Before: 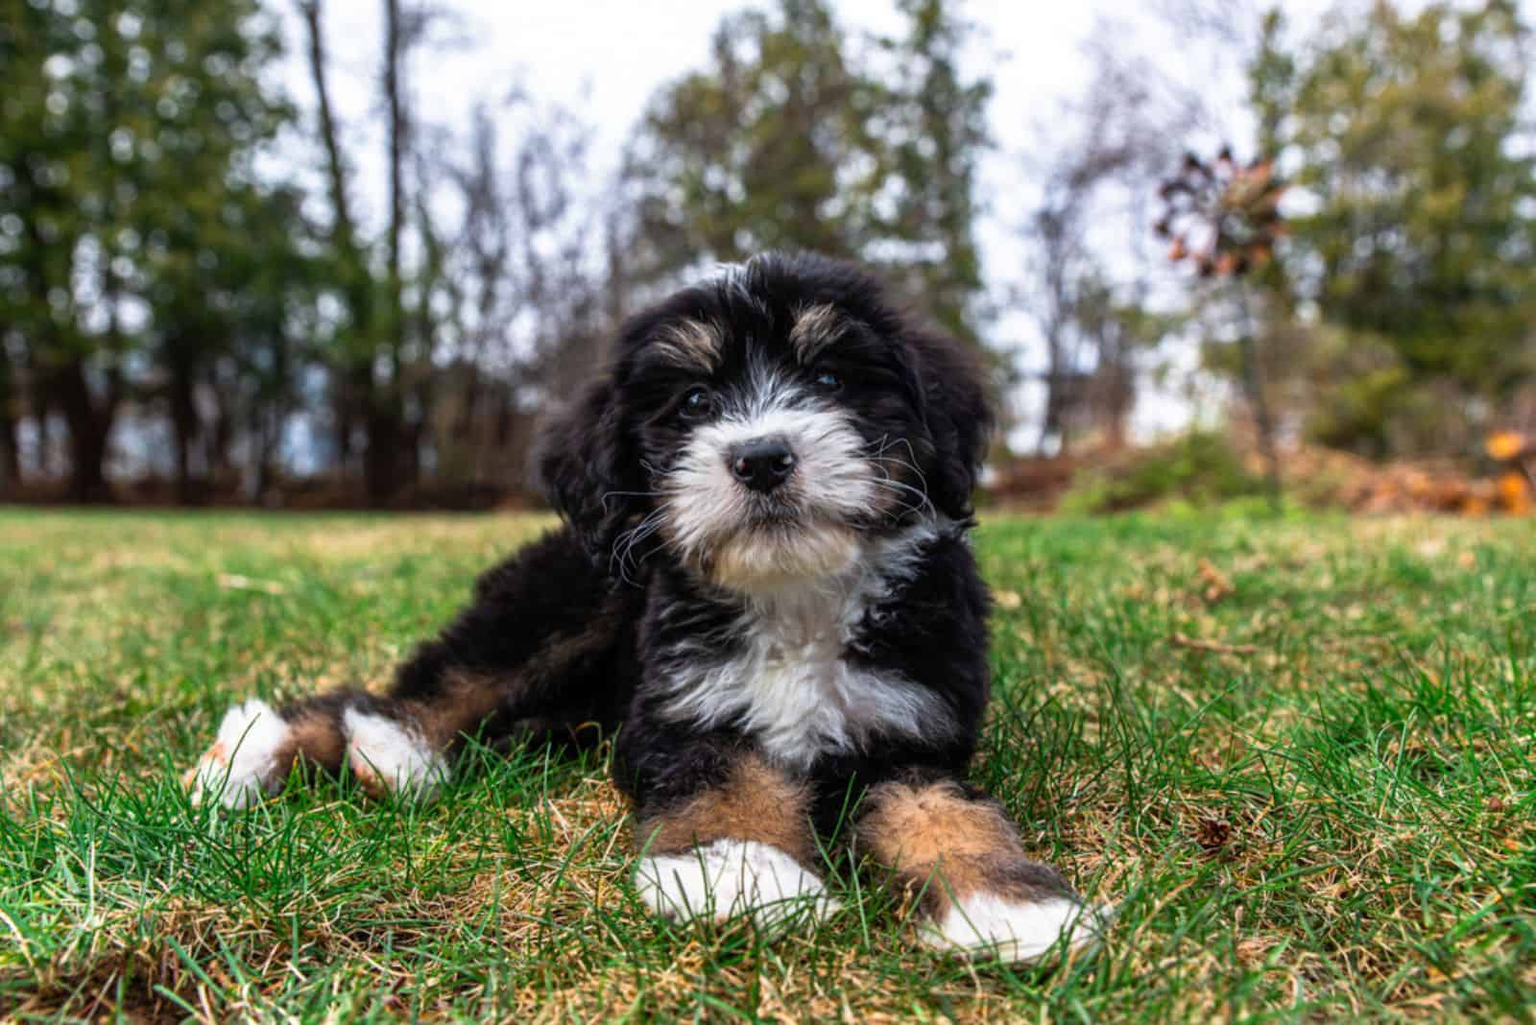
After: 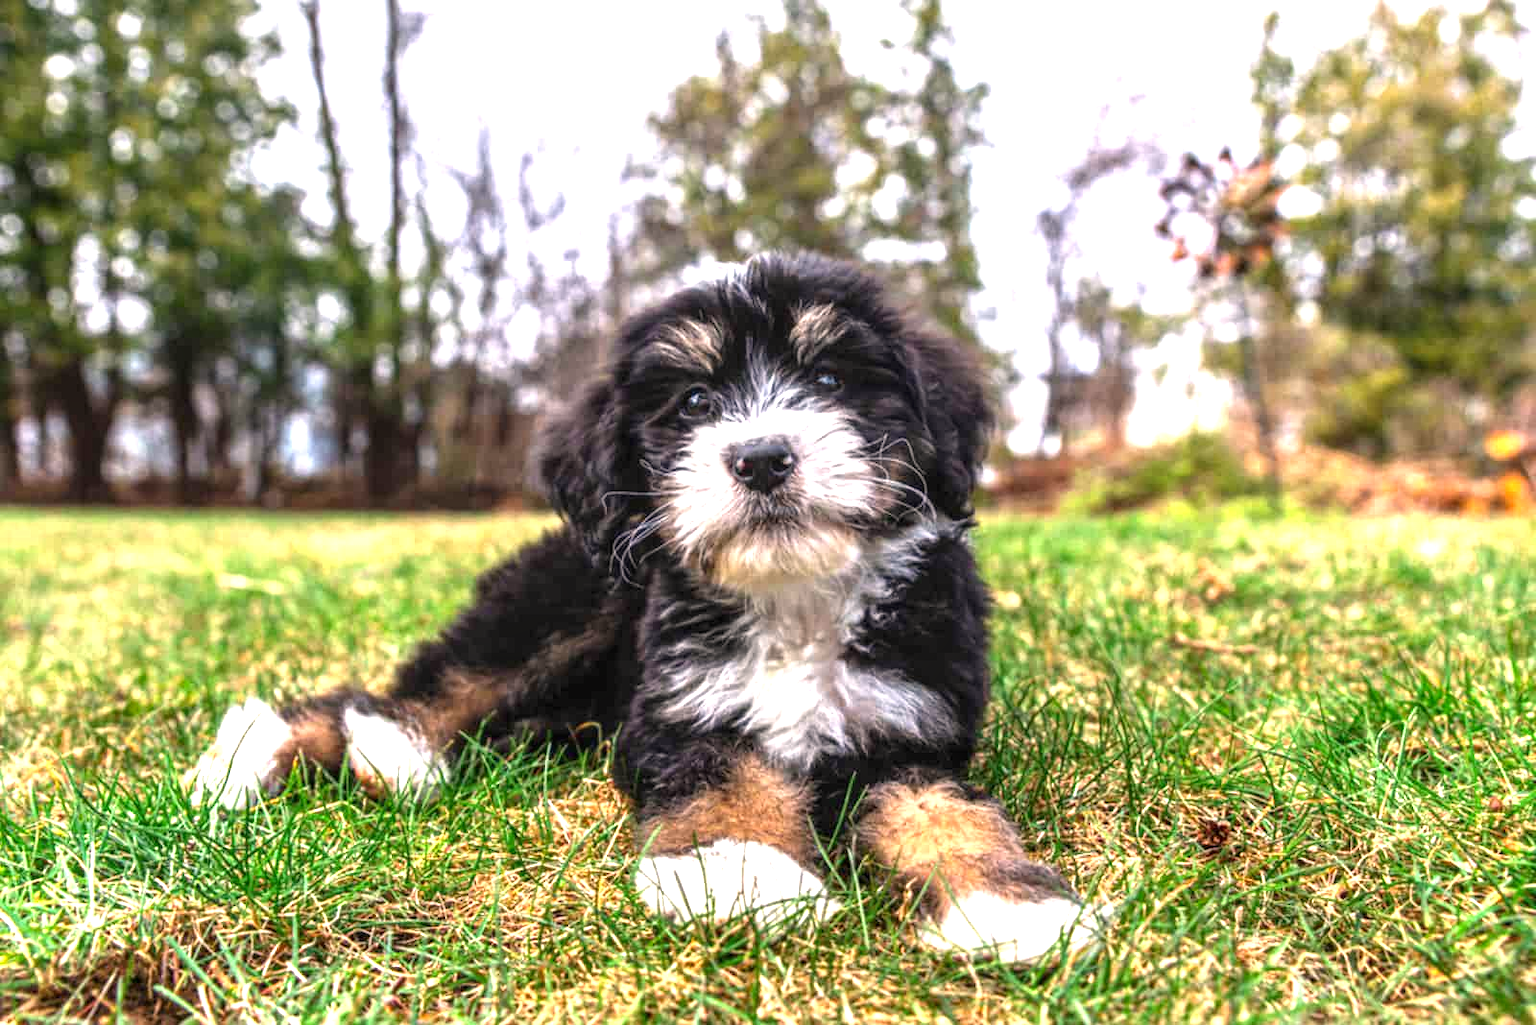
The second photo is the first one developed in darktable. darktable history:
color correction: highlights a* 5.9, highlights b* 4.78
exposure: black level correction 0, exposure 1.199 EV, compensate exposure bias true, compensate highlight preservation false
local contrast: on, module defaults
